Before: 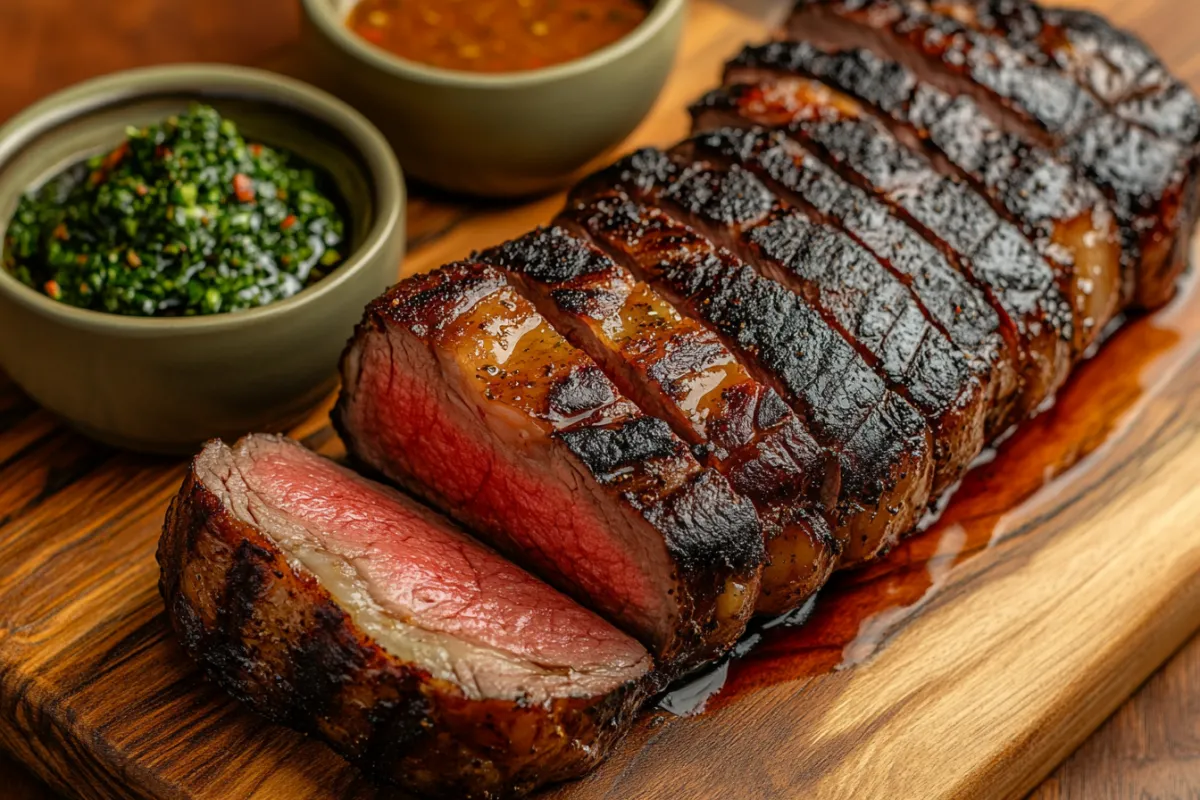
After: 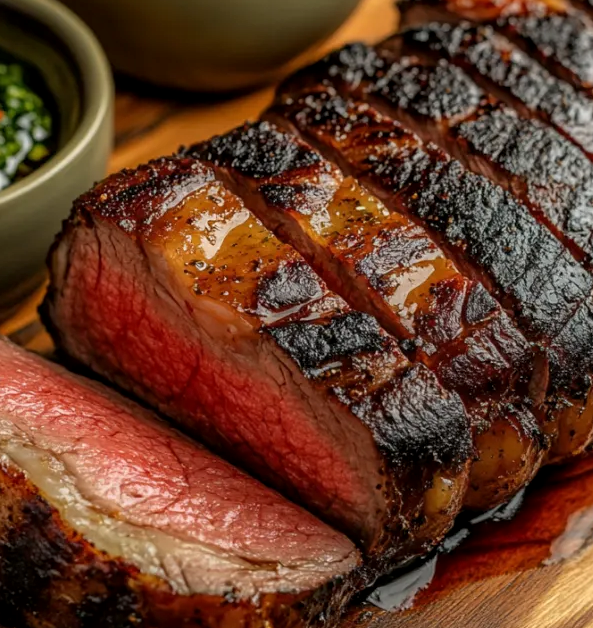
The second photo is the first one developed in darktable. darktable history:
crop and rotate: angle 0.02°, left 24.353%, top 13.219%, right 26.156%, bottom 8.224%
local contrast: highlights 100%, shadows 100%, detail 120%, midtone range 0.2
